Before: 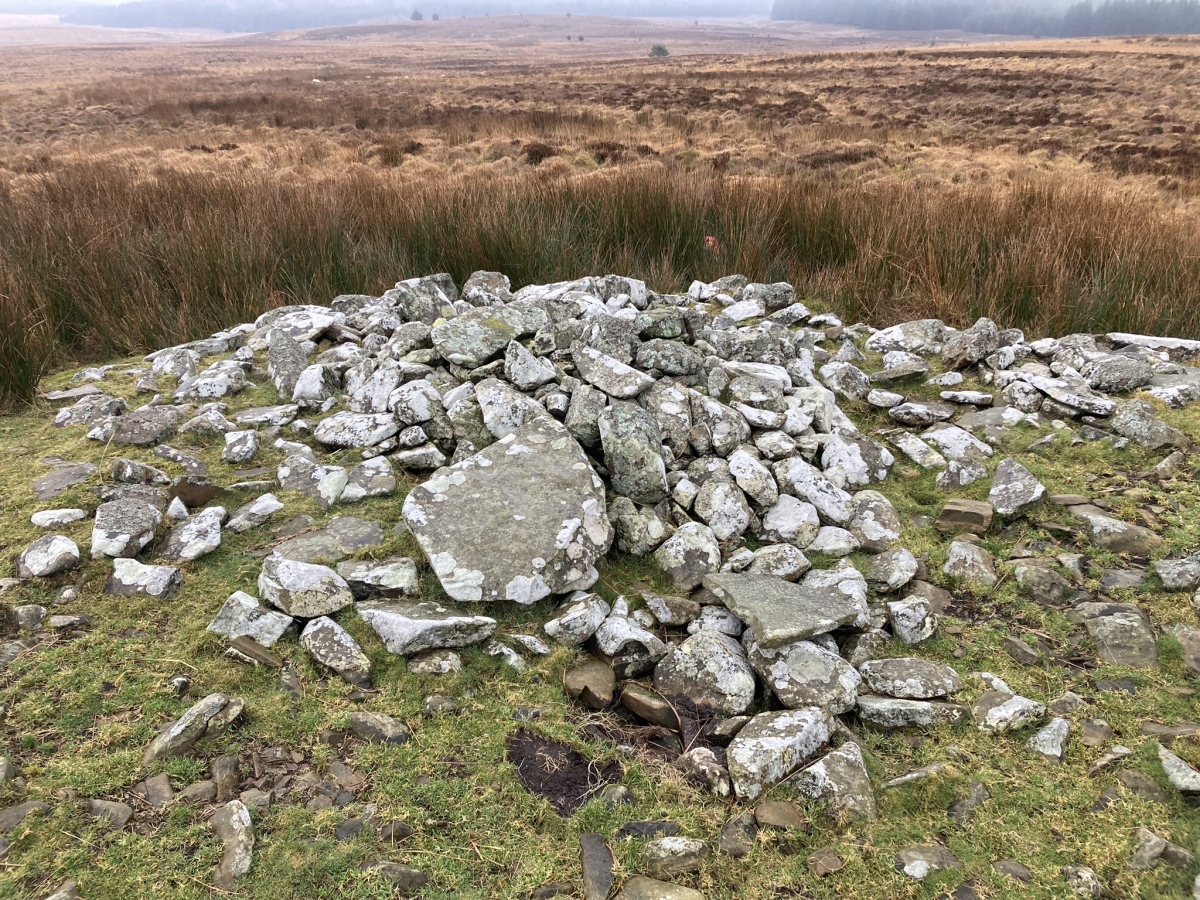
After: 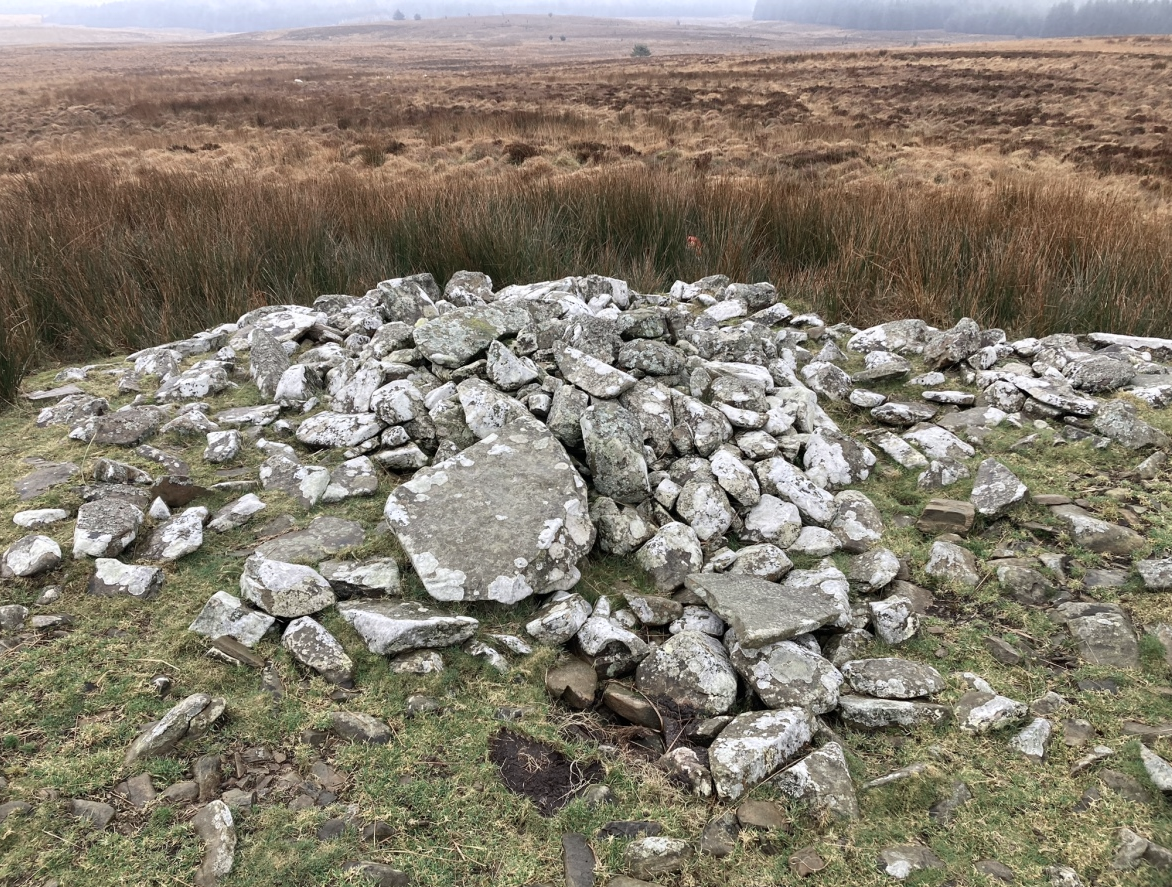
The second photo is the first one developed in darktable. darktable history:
crop and rotate: left 1.525%, right 0.734%, bottom 1.357%
color zones: curves: ch0 [(0, 0.5) (0.125, 0.4) (0.25, 0.5) (0.375, 0.4) (0.5, 0.4) (0.625, 0.6) (0.75, 0.6) (0.875, 0.5)]; ch1 [(0, 0.35) (0.125, 0.45) (0.25, 0.35) (0.375, 0.35) (0.5, 0.35) (0.625, 0.35) (0.75, 0.45) (0.875, 0.35)]; ch2 [(0, 0.6) (0.125, 0.5) (0.25, 0.5) (0.375, 0.6) (0.5, 0.6) (0.625, 0.5) (0.75, 0.5) (0.875, 0.5)]
exposure: compensate highlight preservation false
